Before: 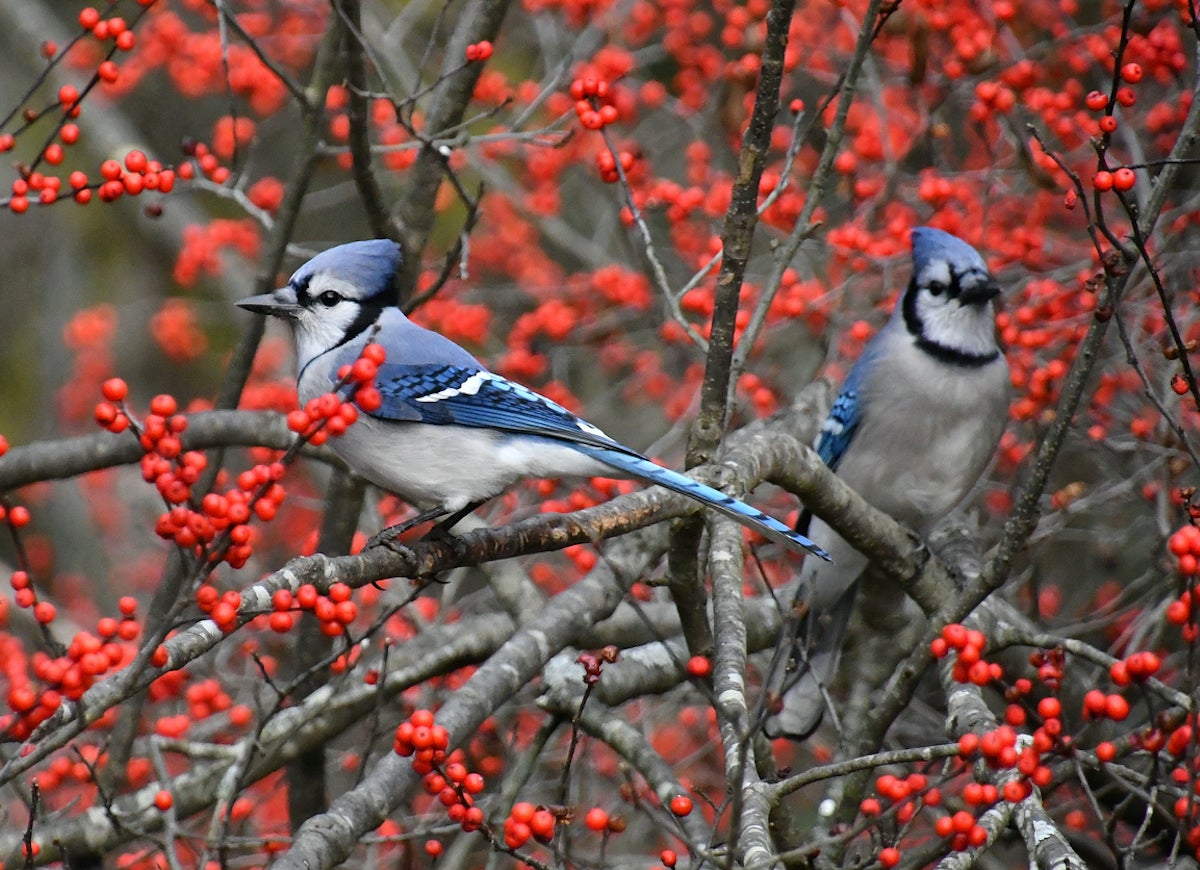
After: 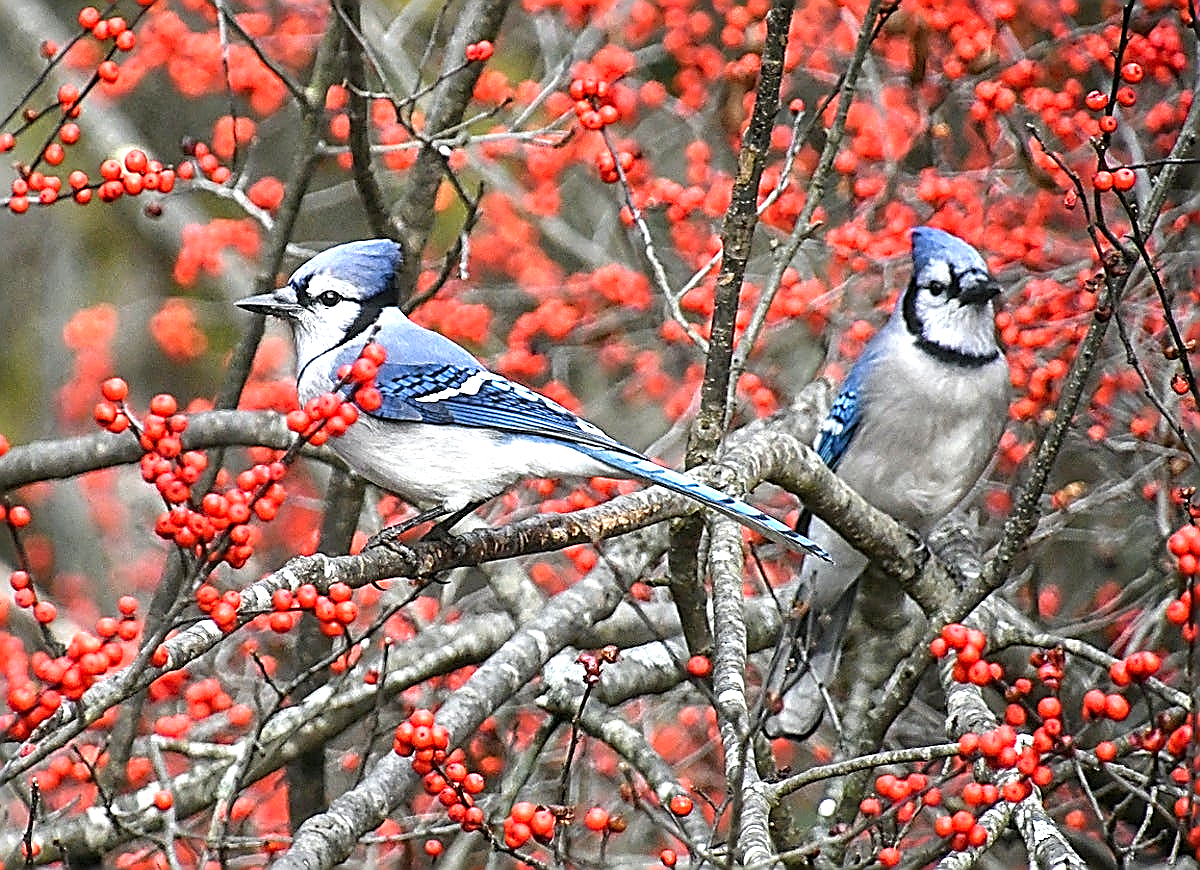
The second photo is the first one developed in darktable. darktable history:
exposure: black level correction 0, exposure 1 EV, compensate exposure bias true, compensate highlight preservation false
local contrast: on, module defaults
sharpen: amount 1.996
